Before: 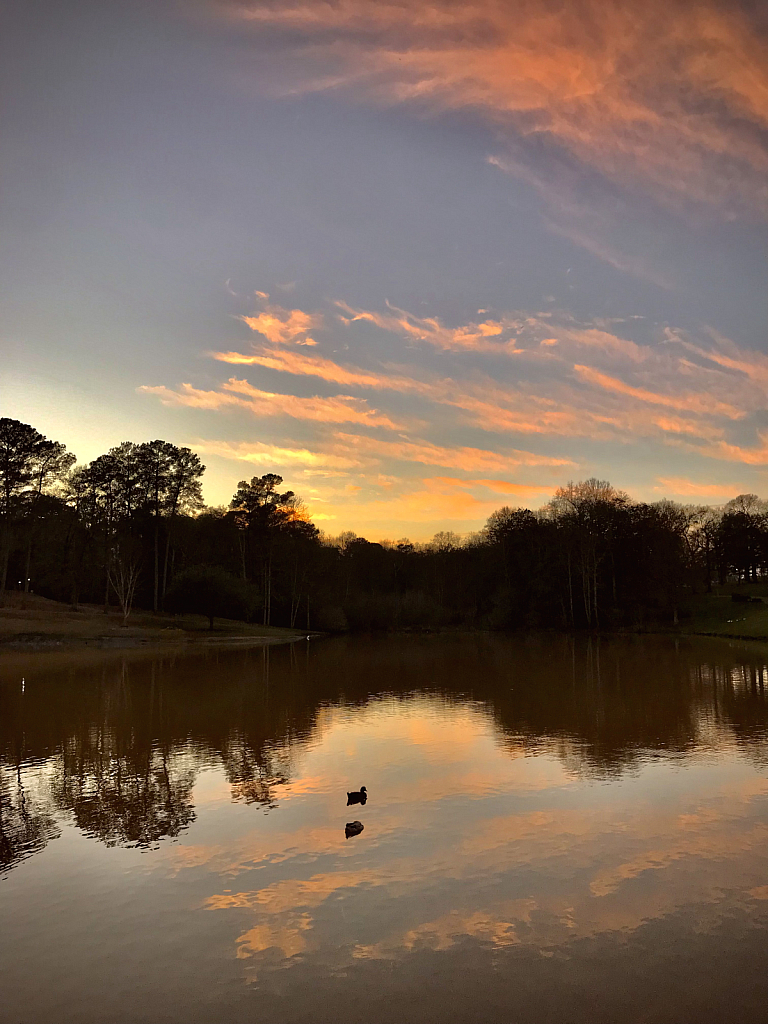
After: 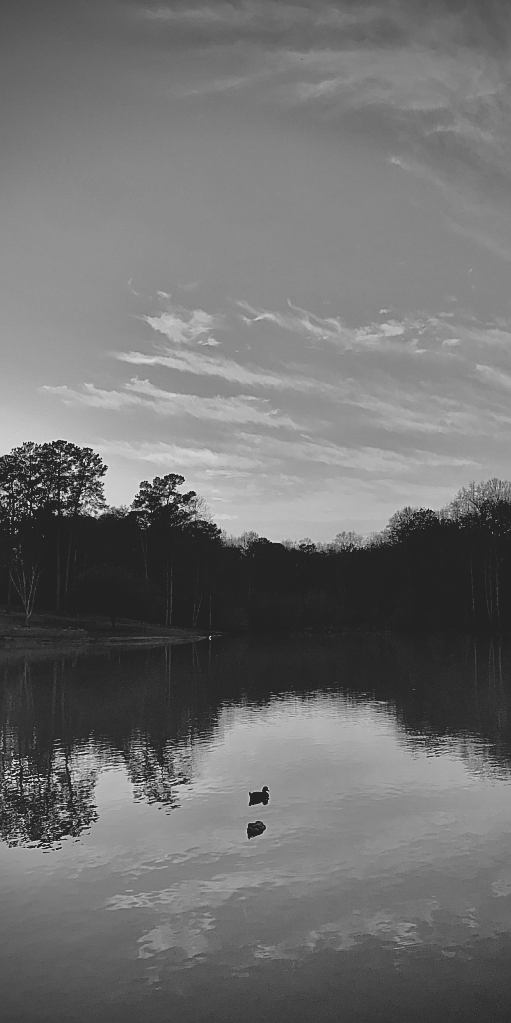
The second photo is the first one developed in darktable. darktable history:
contrast brightness saturation: contrast -0.167, brightness 0.051, saturation -0.126
sharpen: on, module defaults
crop and rotate: left 12.851%, right 20.569%
tone curve: curves: ch0 [(0, 0.024) (0.119, 0.146) (0.474, 0.464) (0.718, 0.721) (0.817, 0.839) (1, 0.998)]; ch1 [(0, 0) (0.377, 0.416) (0.439, 0.451) (0.477, 0.477) (0.501, 0.503) (0.538, 0.544) (0.58, 0.602) (0.664, 0.676) (0.783, 0.804) (1, 1)]; ch2 [(0, 0) (0.38, 0.405) (0.463, 0.456) (0.498, 0.497) (0.524, 0.535) (0.578, 0.576) (0.648, 0.665) (1, 1)], color space Lab, independent channels, preserve colors none
filmic rgb: black relative exposure -7.98 EV, white relative exposure 3.8 EV, hardness 4.39, add noise in highlights 0, preserve chrominance no, color science v3 (2019), use custom middle-gray values true, contrast in highlights soft
vignetting: width/height ratio 1.092
color calibration: output gray [0.714, 0.278, 0, 0], illuminant as shot in camera, x 0.358, y 0.373, temperature 4628.91 K
